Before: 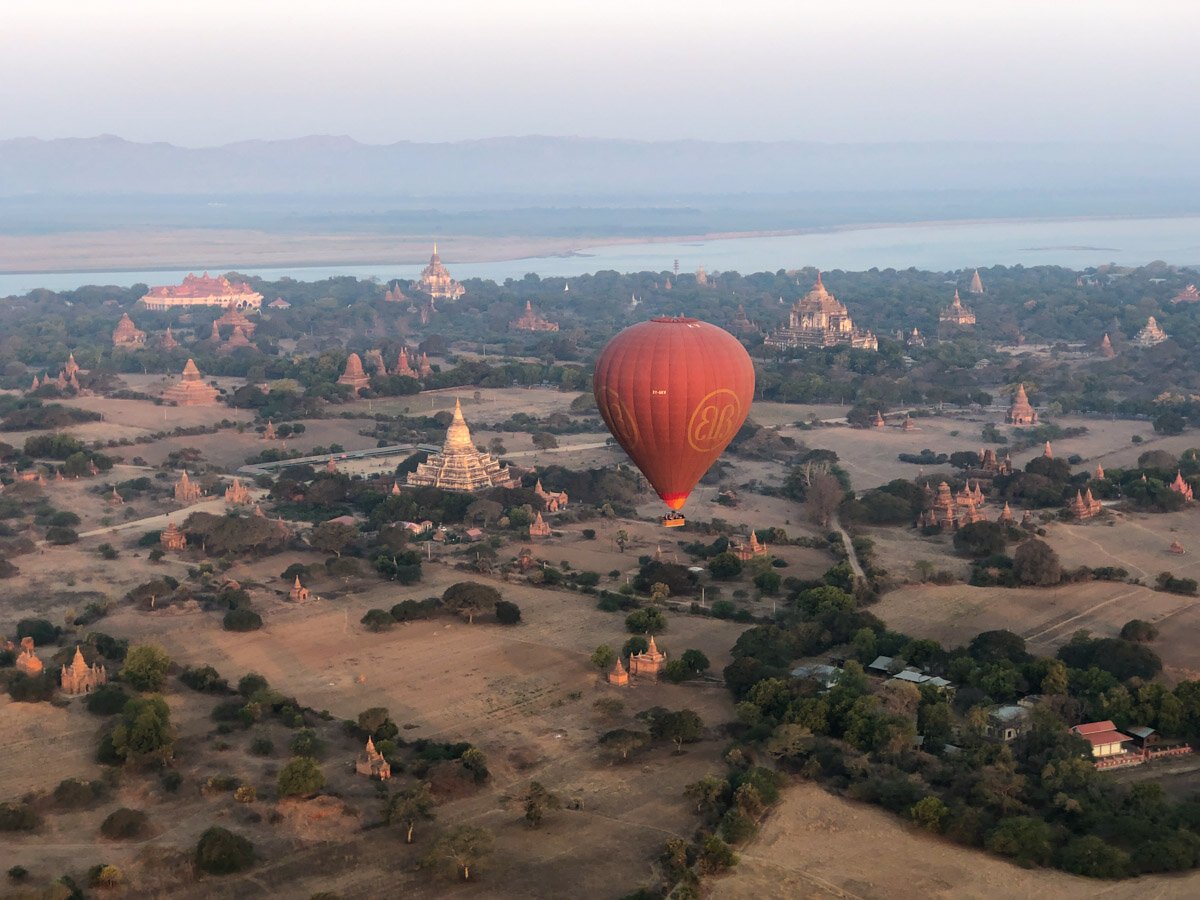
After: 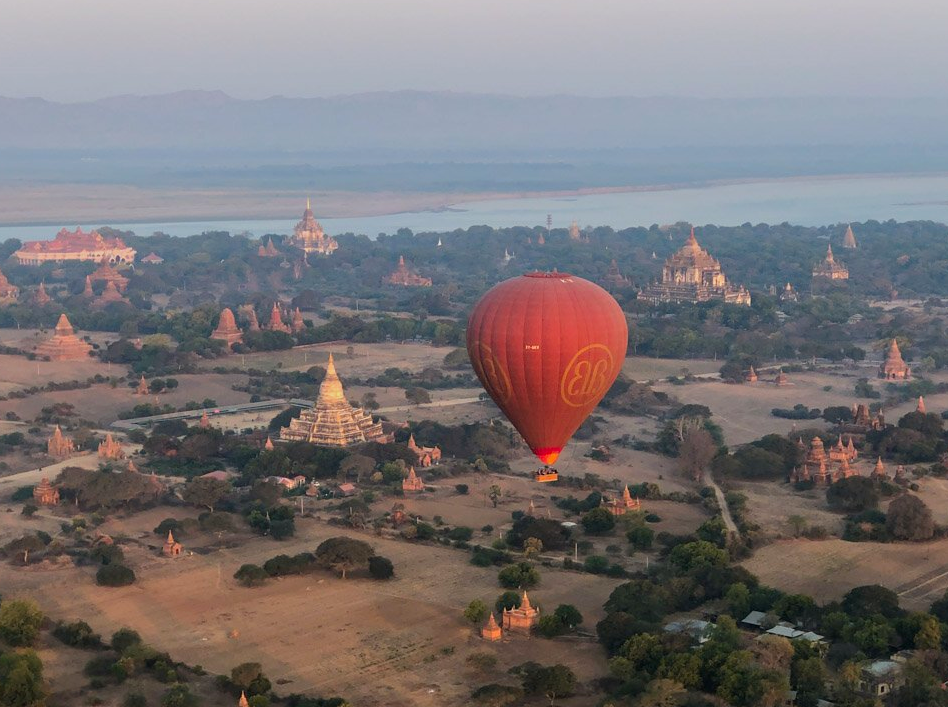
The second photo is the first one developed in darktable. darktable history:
contrast brightness saturation: saturation 0.175
tone equalizer: -8 EV -0.001 EV, -7 EV 0.005 EV, -6 EV -0.025 EV, -5 EV 0.011 EV, -4 EV -0.021 EV, -3 EV 0.012 EV, -2 EV -0.082 EV, -1 EV -0.27 EV, +0 EV -0.578 EV
crop and rotate: left 10.607%, top 5.042%, right 10.36%, bottom 16.307%
